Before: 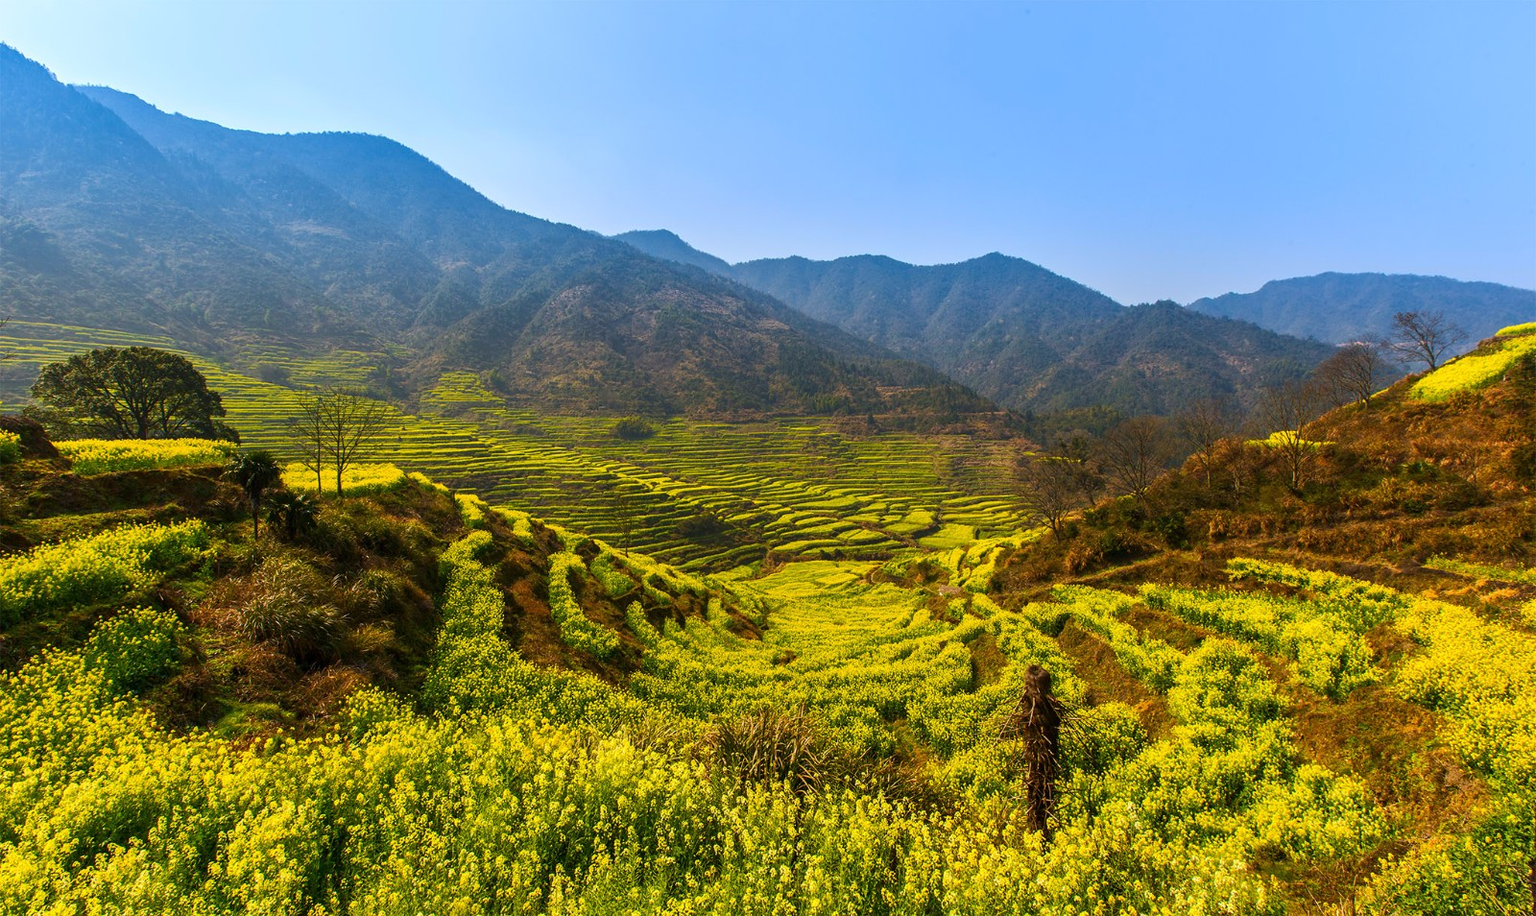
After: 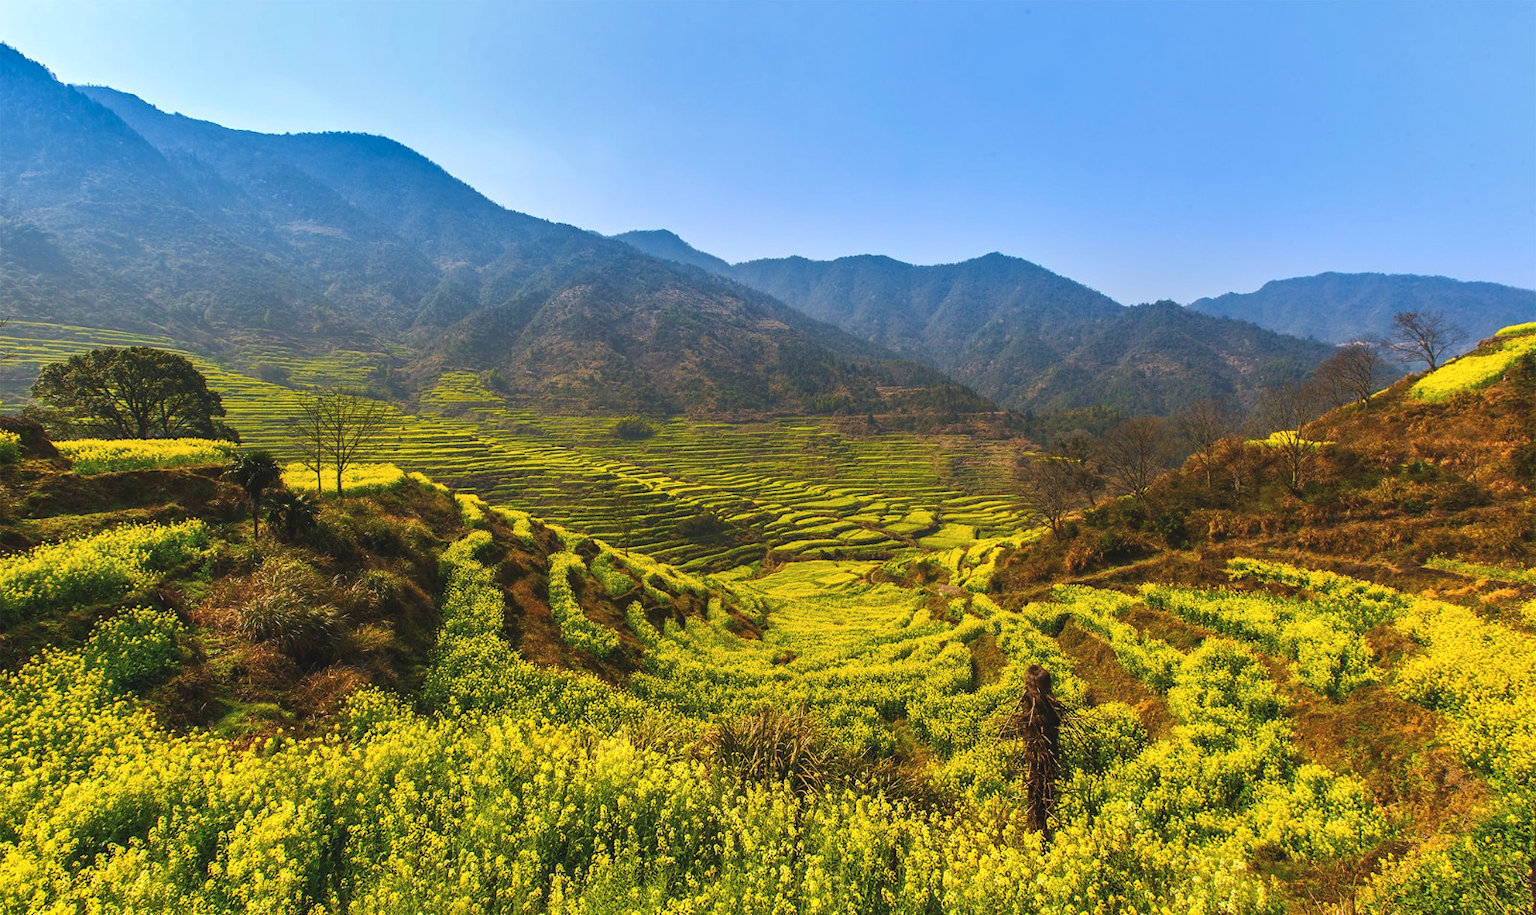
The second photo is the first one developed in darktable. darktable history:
exposure: black level correction -0.007, exposure 0.068 EV, compensate highlight preservation false
shadows and highlights: low approximation 0.01, soften with gaussian
